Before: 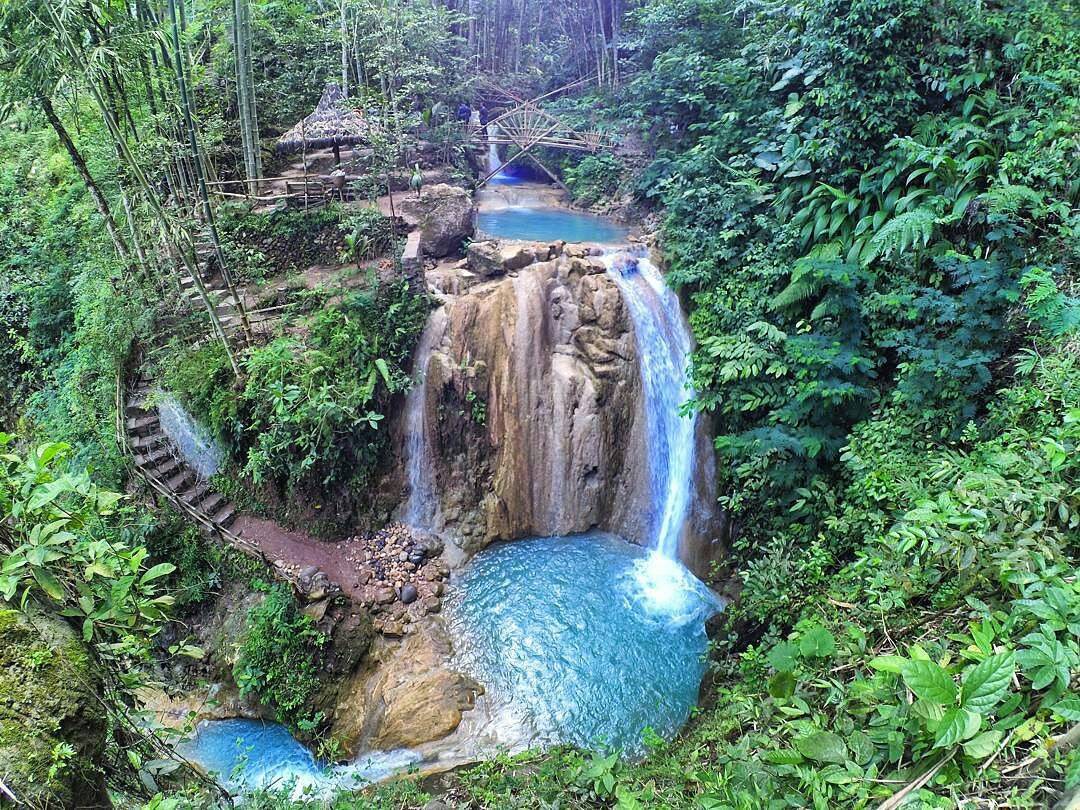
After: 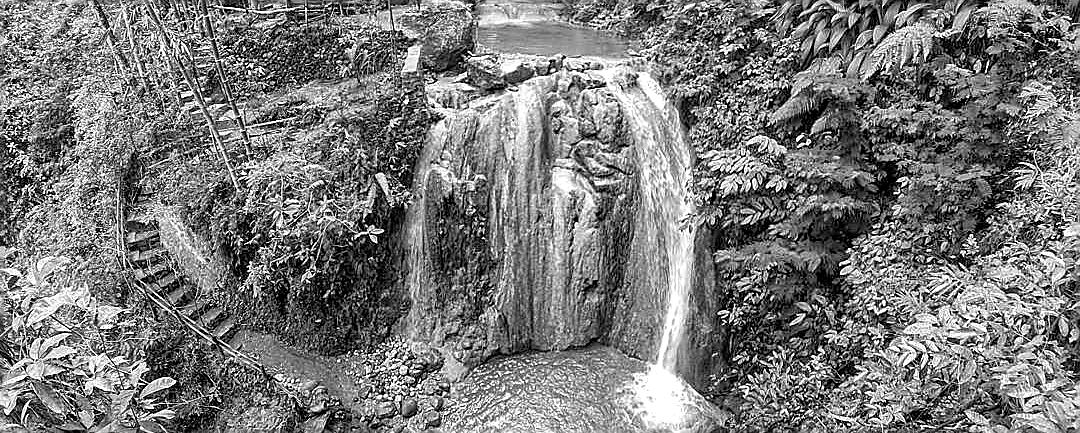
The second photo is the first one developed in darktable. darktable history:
local contrast: highlights 55%, shadows 52%, detail 130%, midtone range 0.452
haze removal: compatibility mode true, adaptive false
exposure: black level correction 0.005, exposure 0.286 EV, compensate highlight preservation false
sharpen: radius 1.4, amount 1.25, threshold 0.7
crop and rotate: top 23.043%, bottom 23.437%
color zones: curves: ch1 [(0.238, 0.163) (0.476, 0.2) (0.733, 0.322) (0.848, 0.134)]
monochrome: a -11.7, b 1.62, size 0.5, highlights 0.38
vignetting: fall-off start 97.23%, saturation -0.024, center (-0.033, -0.042), width/height ratio 1.179, unbound false
